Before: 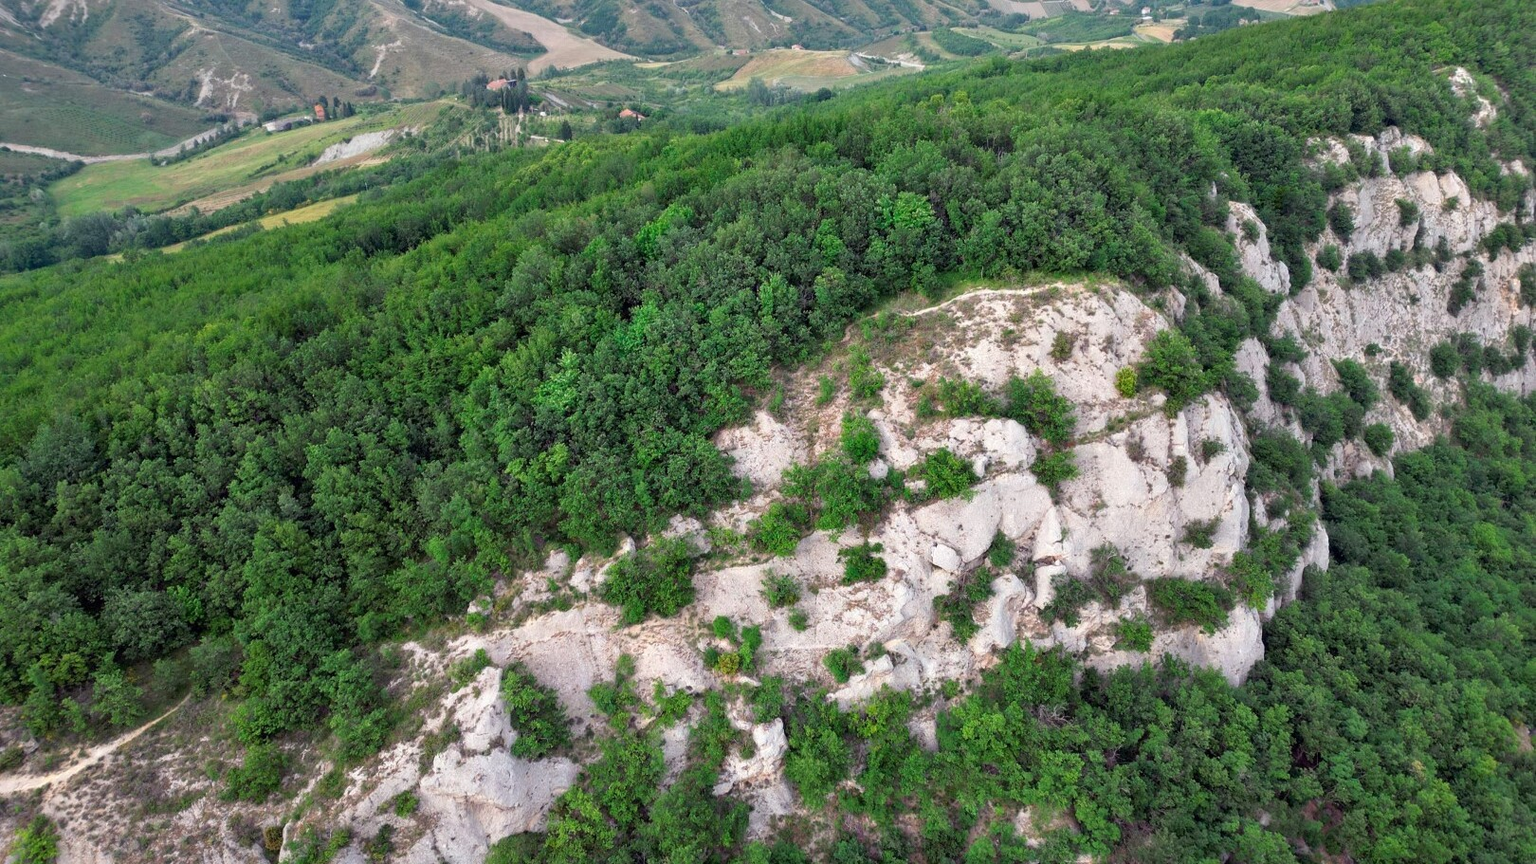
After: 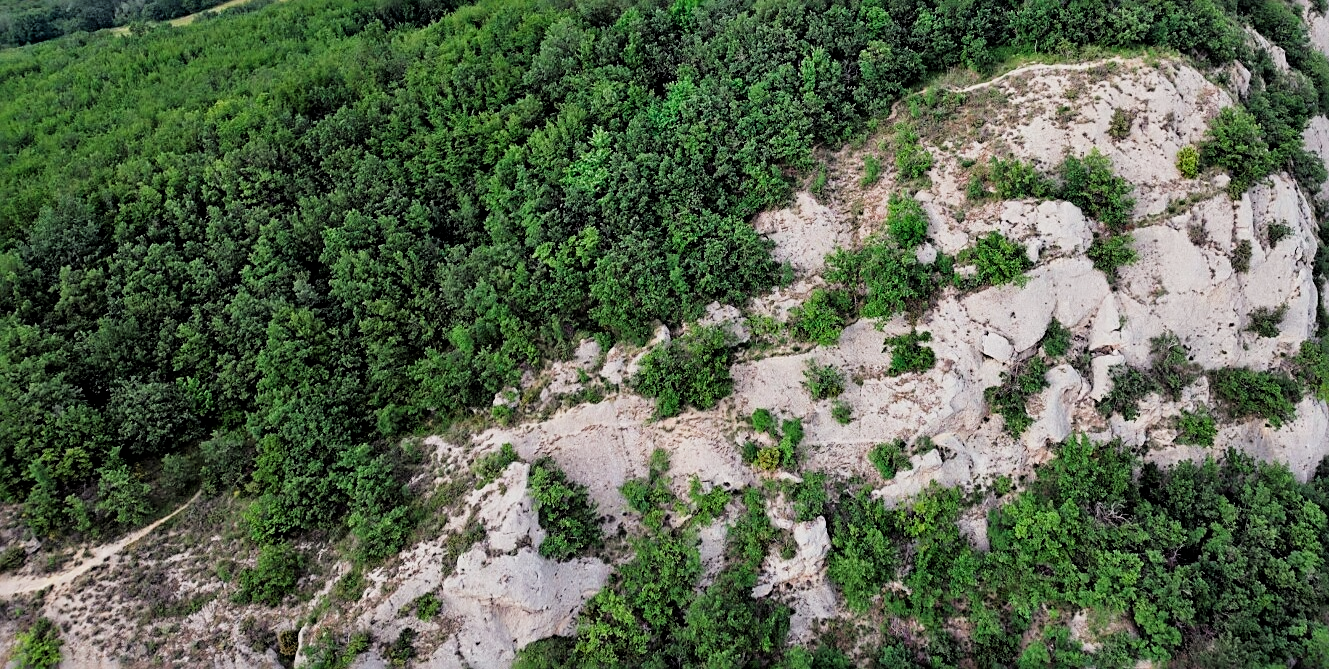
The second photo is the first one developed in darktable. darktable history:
crop: top 26.531%, right 17.959%
sharpen: radius 2.543, amount 0.636
filmic rgb: black relative exposure -5 EV, hardness 2.88, contrast 1.2
